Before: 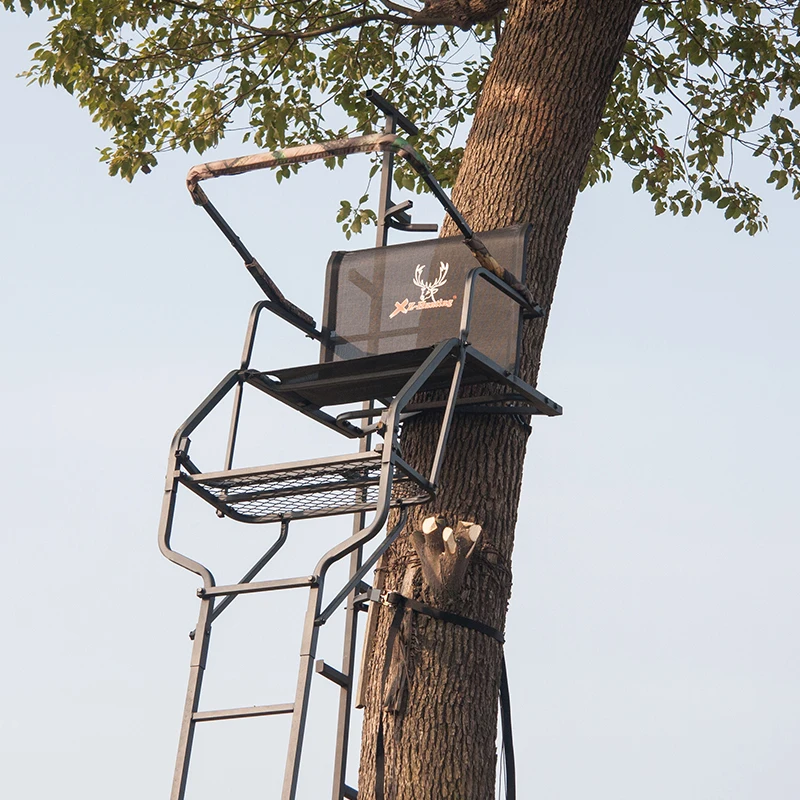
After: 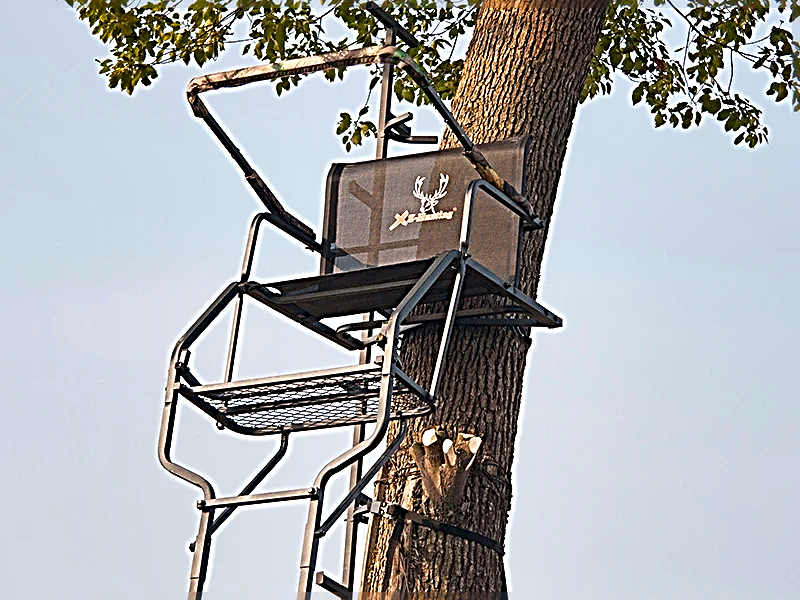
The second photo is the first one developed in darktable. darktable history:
crop: top 11.038%, bottom 13.962%
sharpen: radius 3.158, amount 1.731
shadows and highlights: shadows 60, soften with gaussian
color balance rgb: linear chroma grading › global chroma 15%, perceptual saturation grading › global saturation 30%
